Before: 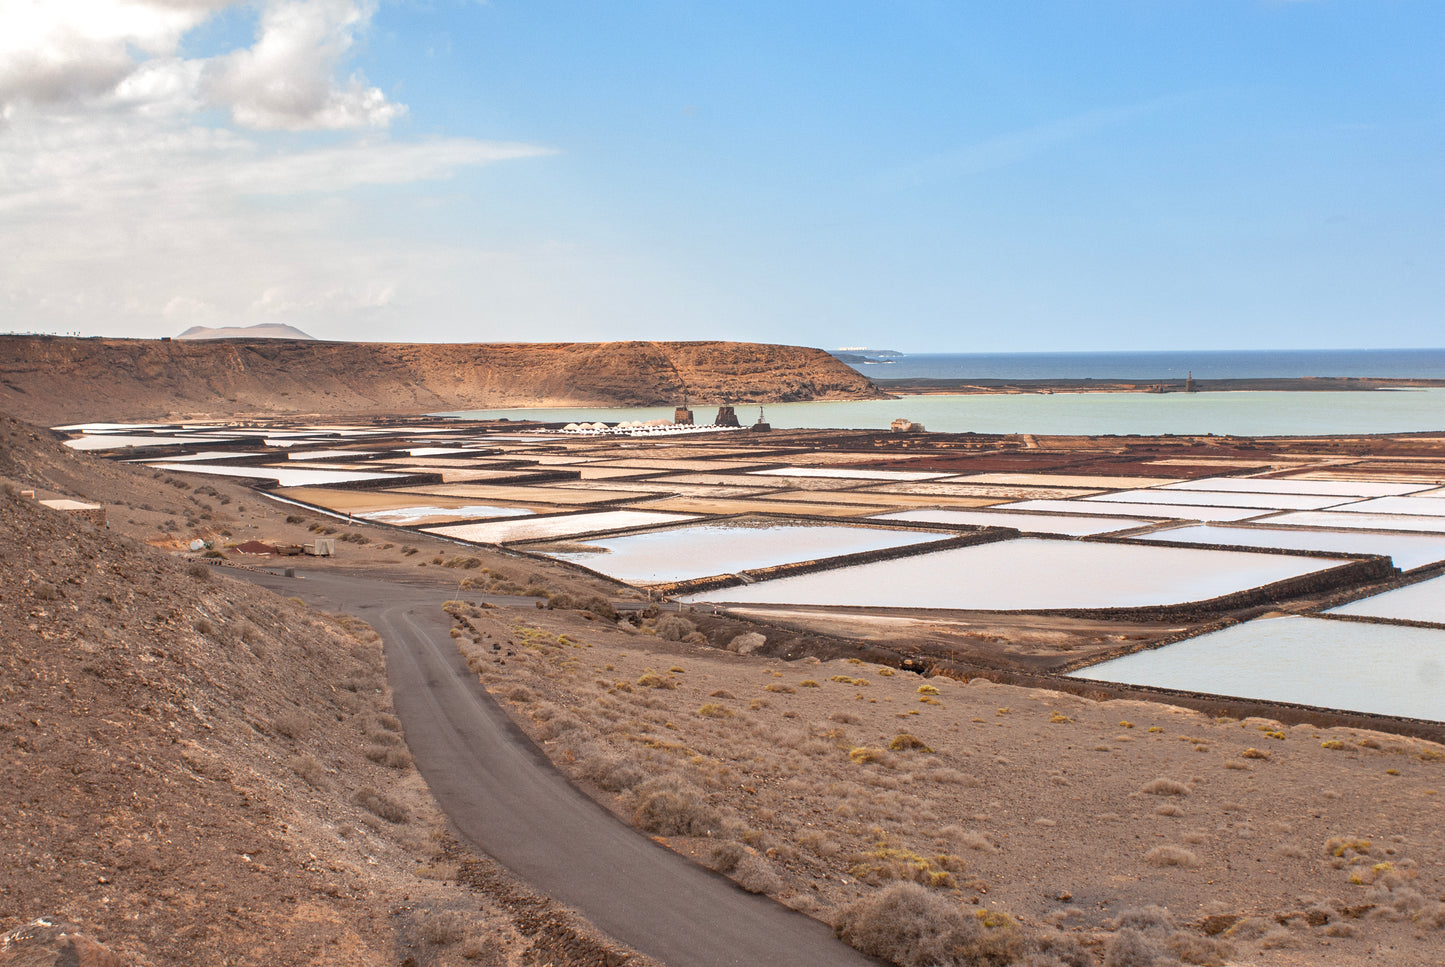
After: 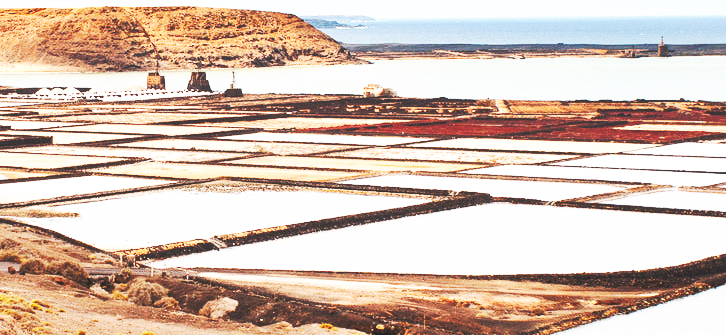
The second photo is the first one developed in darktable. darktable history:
base curve: curves: ch0 [(0, 0.015) (0.085, 0.116) (0.134, 0.298) (0.19, 0.545) (0.296, 0.764) (0.599, 0.982) (1, 1)], preserve colors none
crop: left 36.607%, top 34.735%, right 13.146%, bottom 30.611%
shadows and highlights: shadows 75, highlights -25, soften with gaussian
